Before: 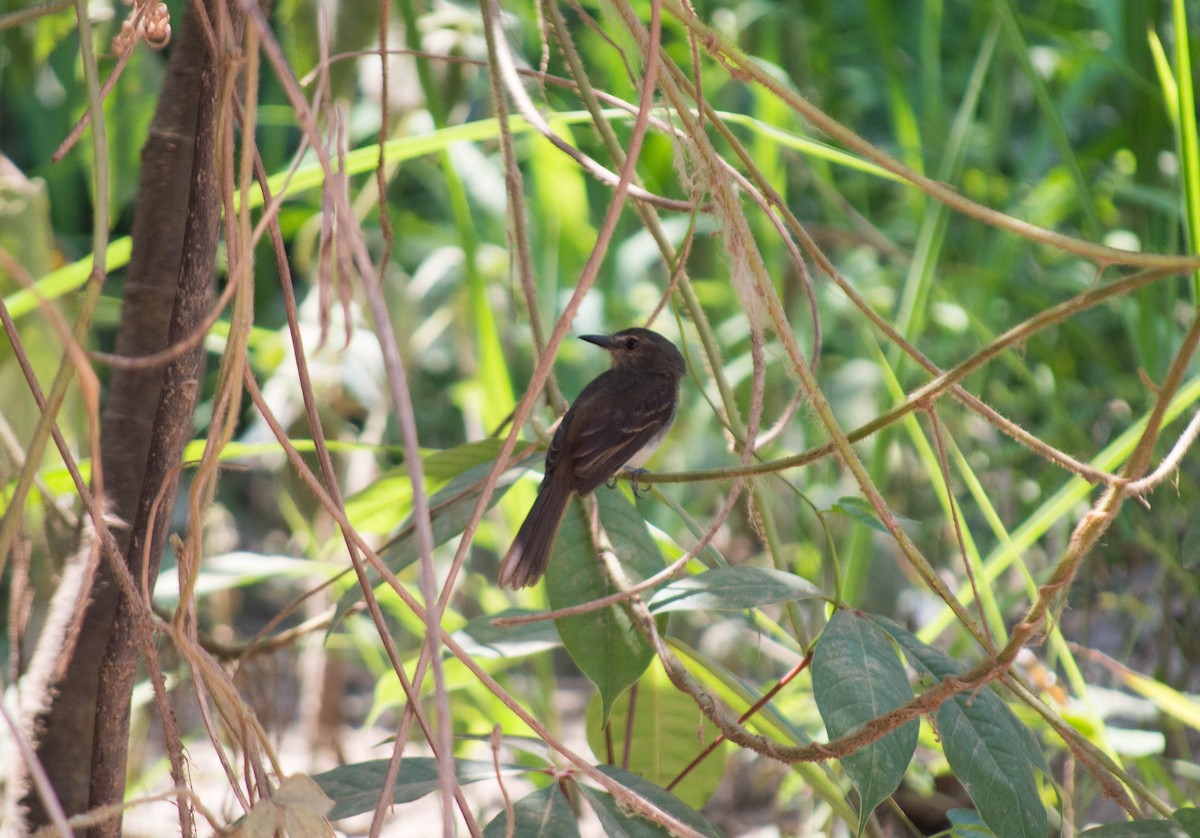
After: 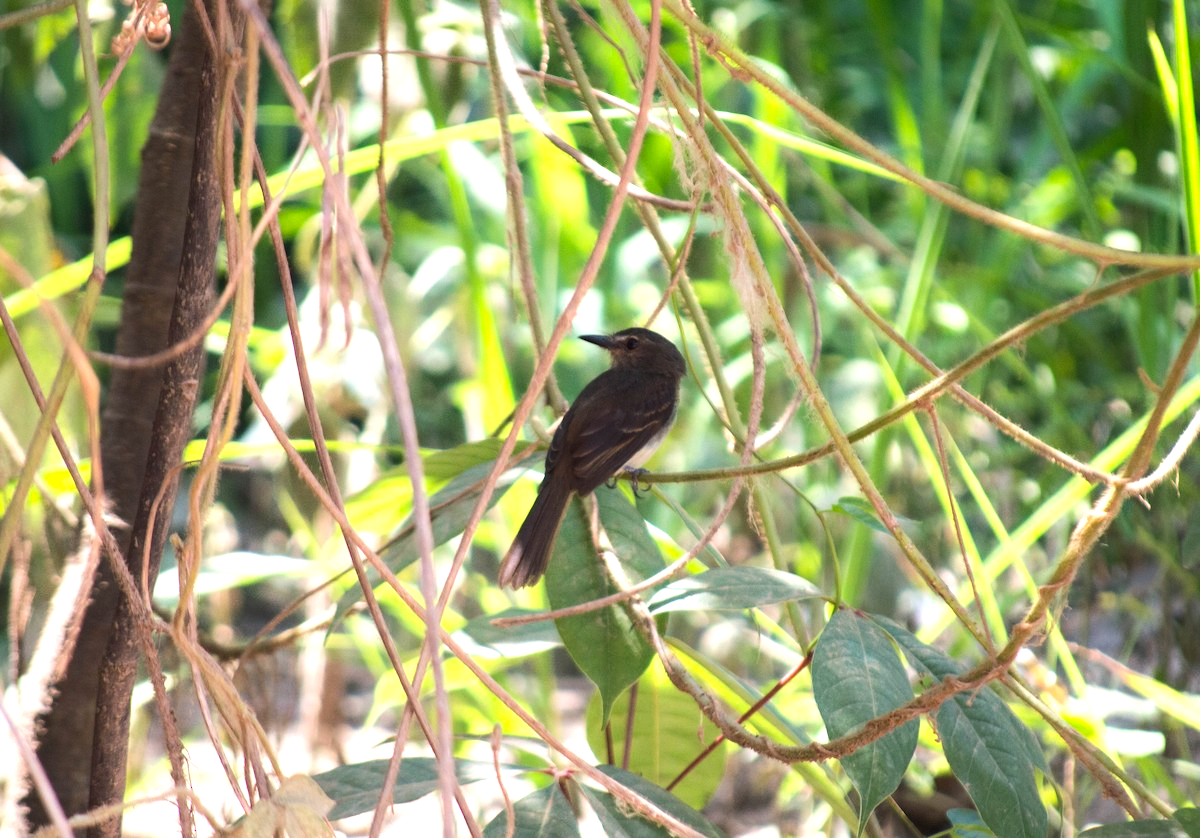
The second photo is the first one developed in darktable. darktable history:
tone equalizer: -8 EV 0.001 EV, -7 EV -0.002 EV, -6 EV 0.003 EV, -5 EV -0.064 EV, -4 EV -0.103 EV, -3 EV -0.186 EV, -2 EV 0.253 EV, -1 EV 0.717 EV, +0 EV 0.505 EV
contrast brightness saturation: saturation 0.102
